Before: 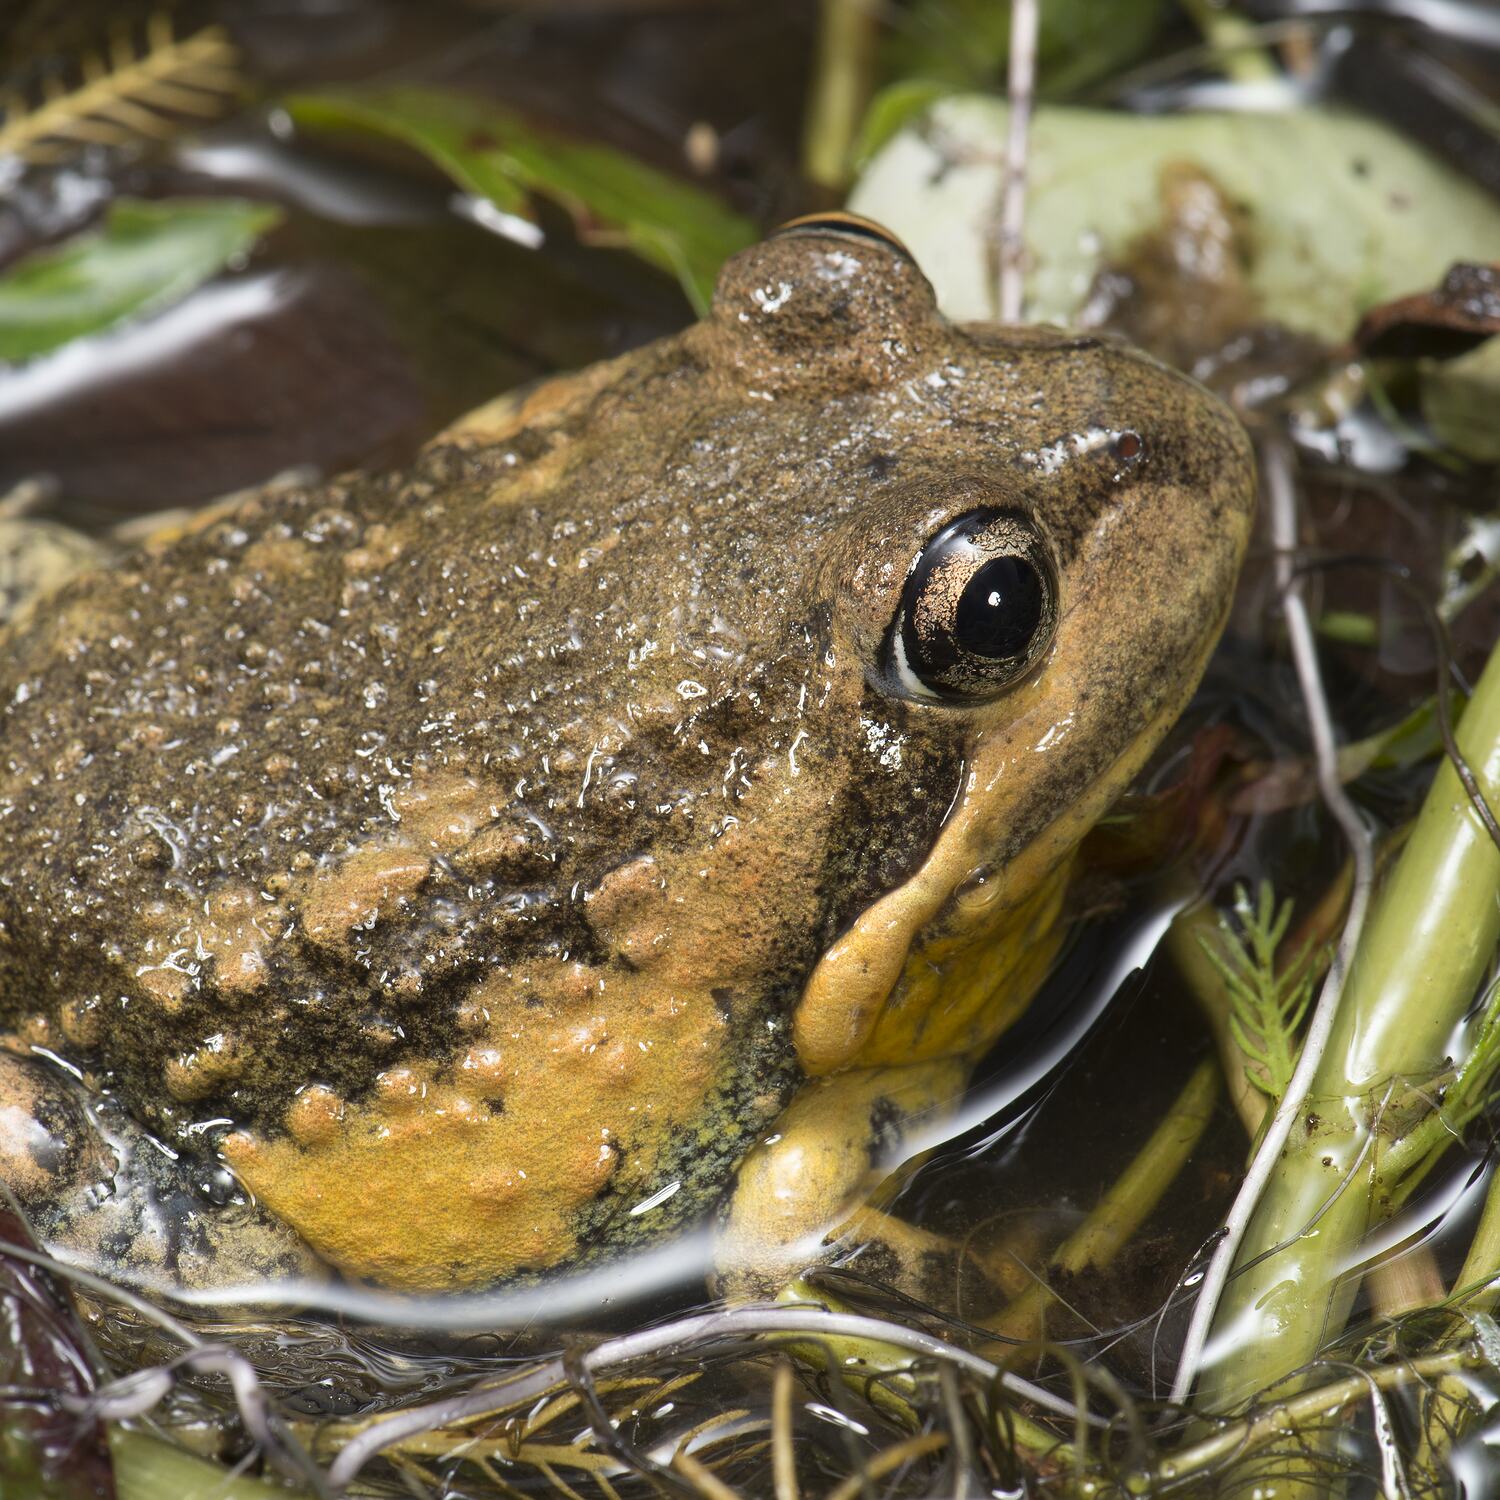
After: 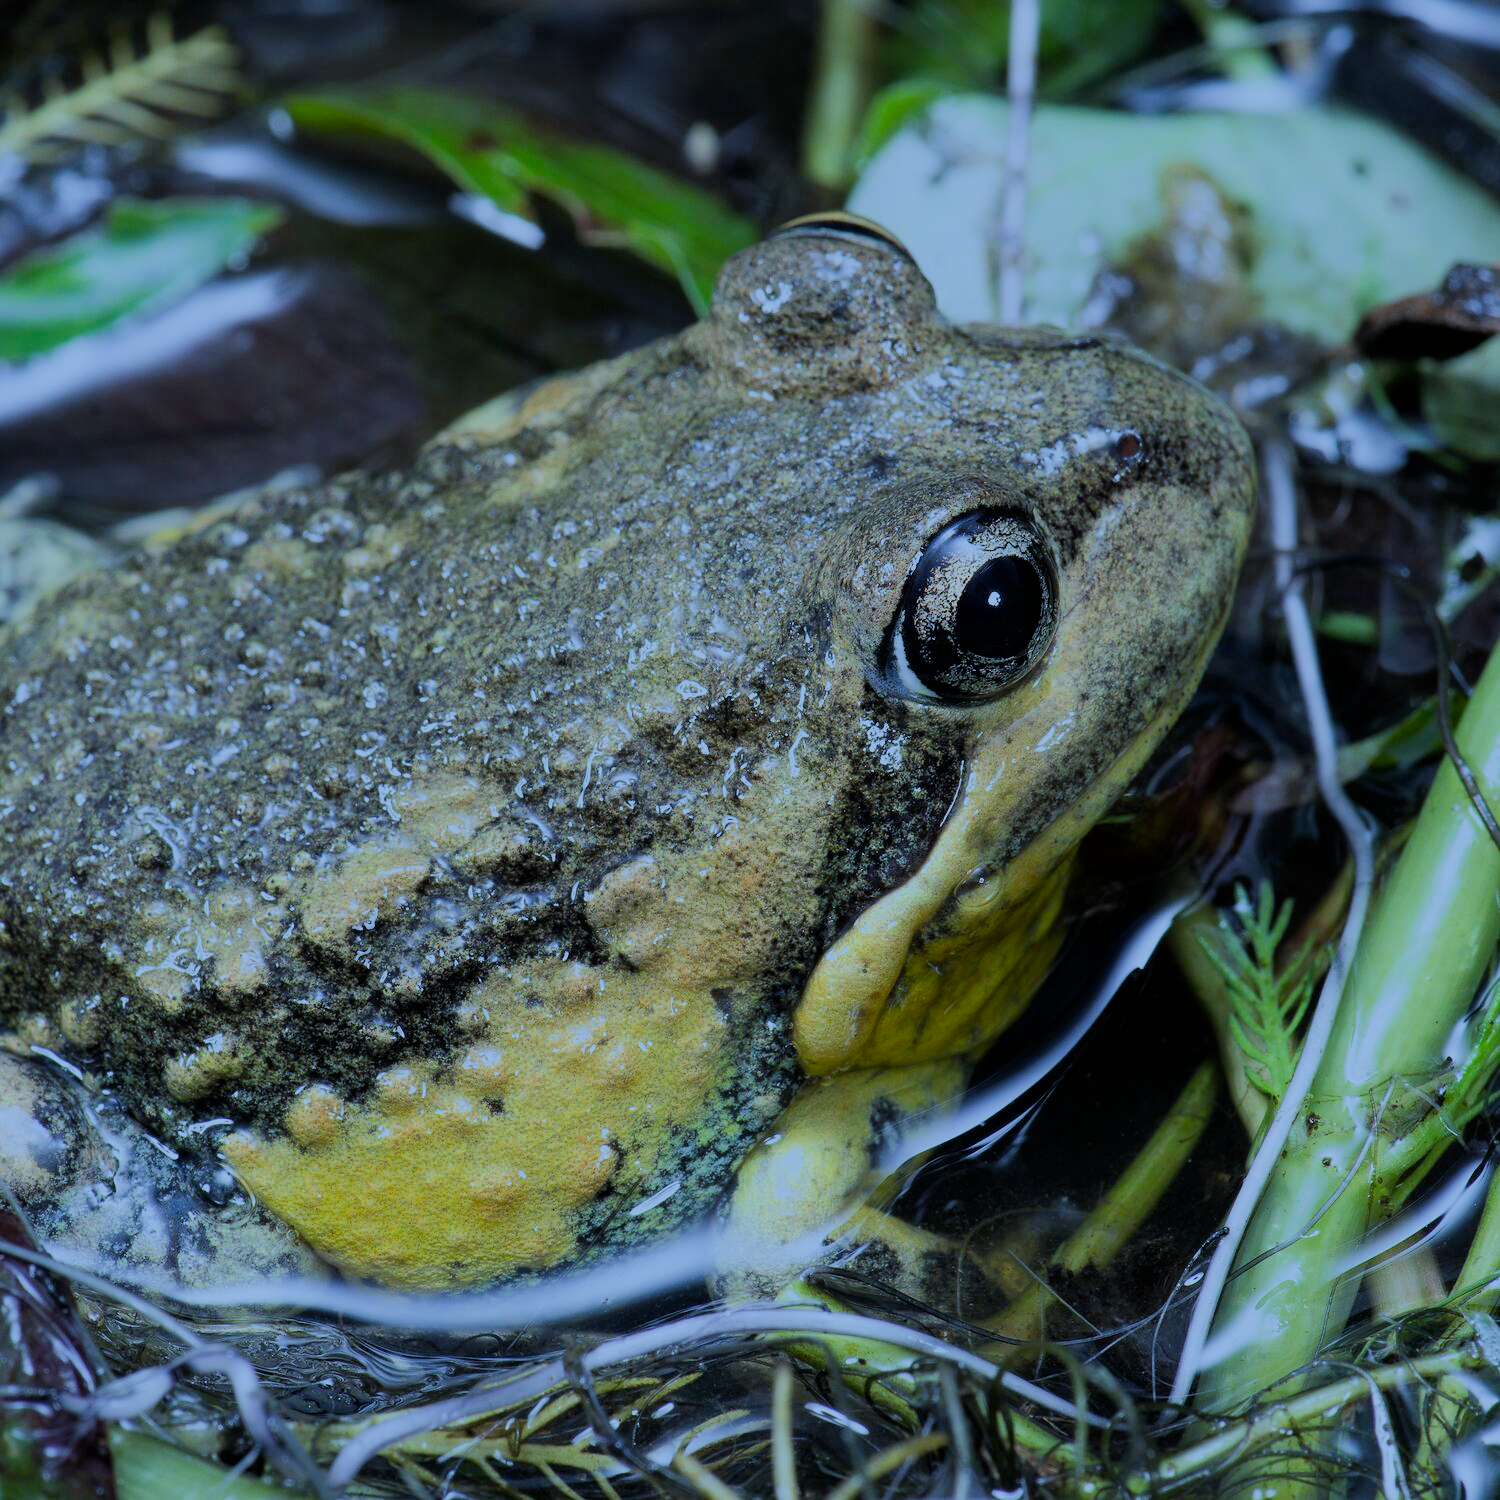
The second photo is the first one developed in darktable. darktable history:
filmic rgb: black relative exposure -6.98 EV, white relative exposure 5.63 EV, hardness 2.86
white balance: red 0.766, blue 1.537
color correction: highlights a* -5.94, highlights b* 11.19
